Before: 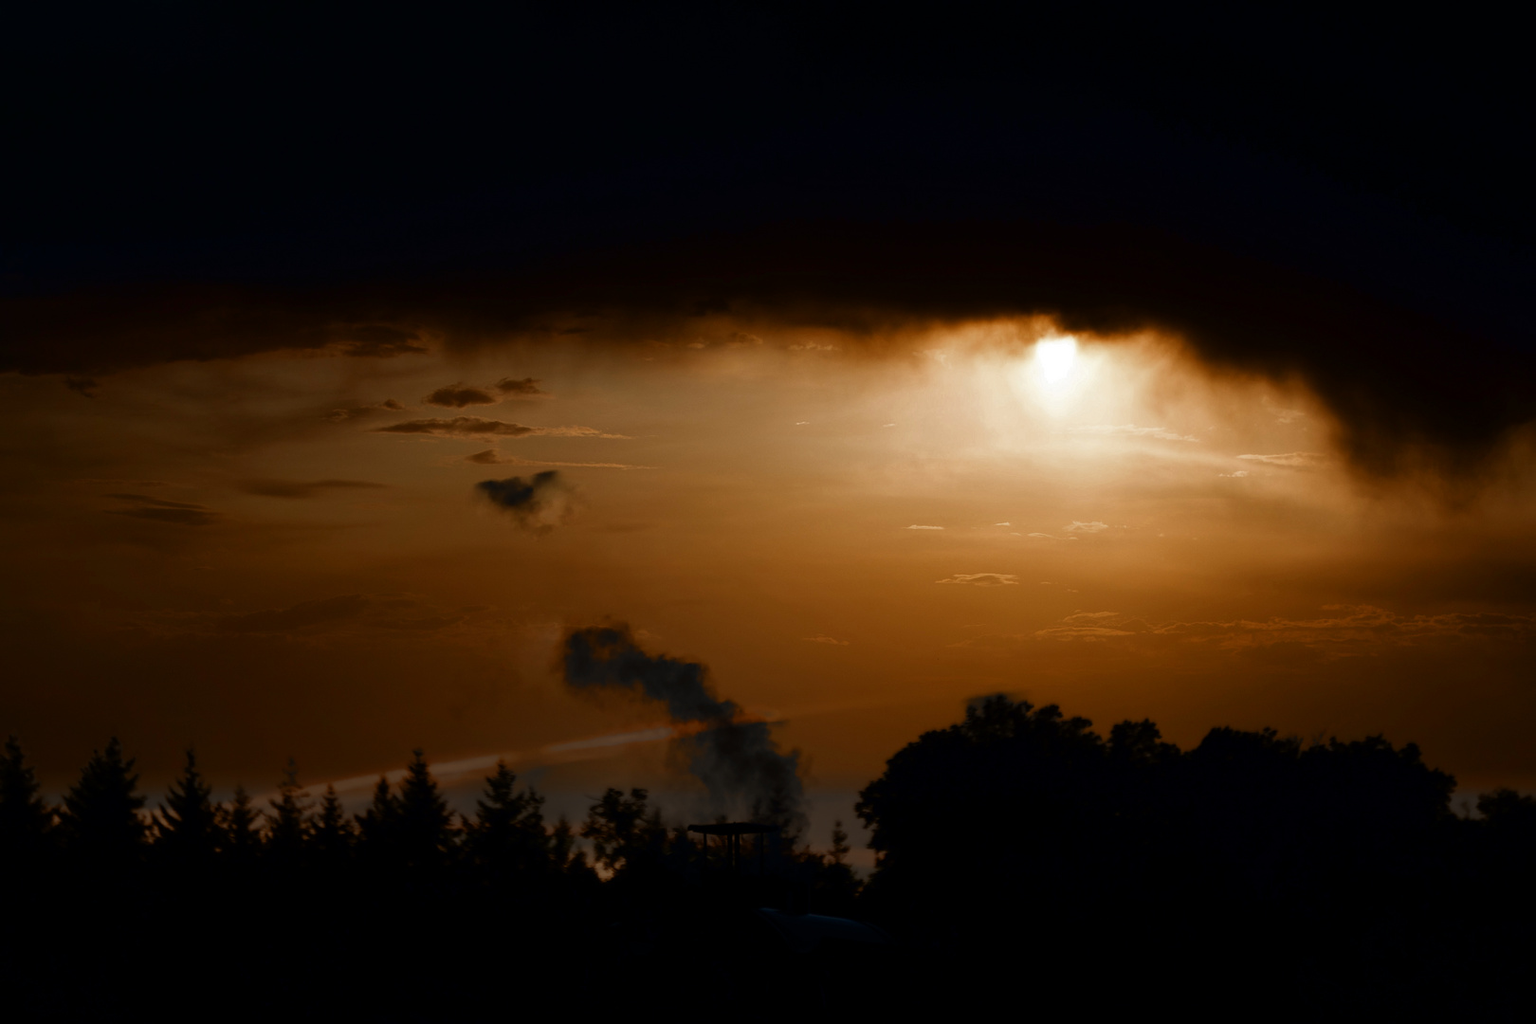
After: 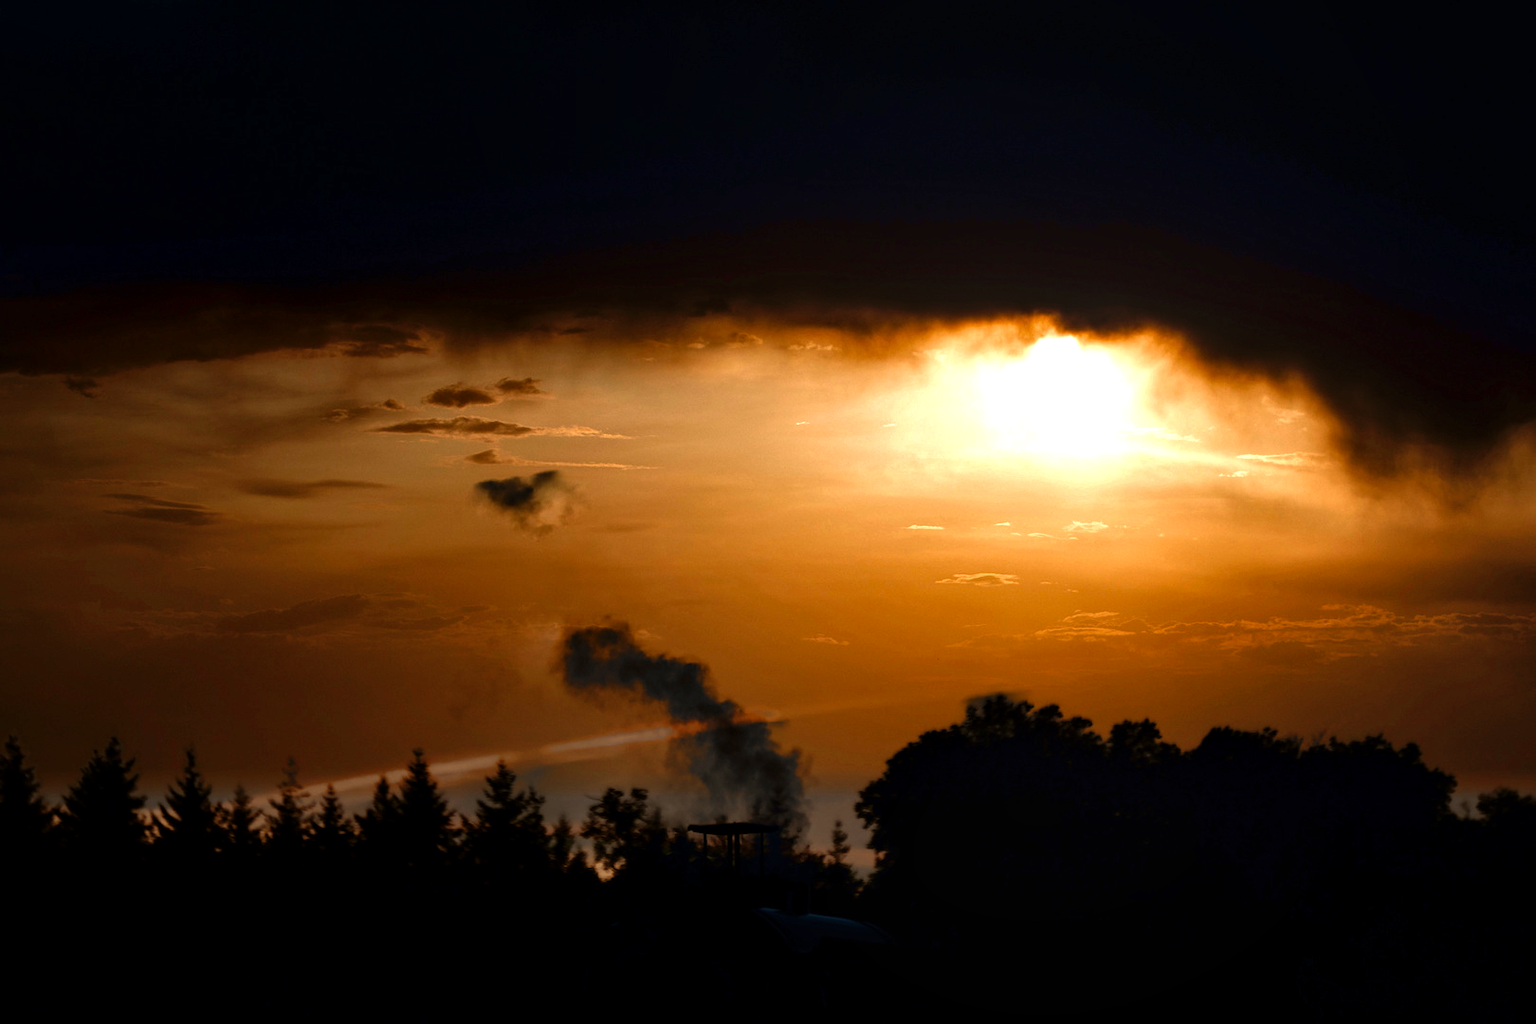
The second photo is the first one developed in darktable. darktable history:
velvia: on, module defaults
local contrast: on, module defaults
white balance: red 1.004, blue 1.024
levels: levels [0, 0.352, 0.703]
